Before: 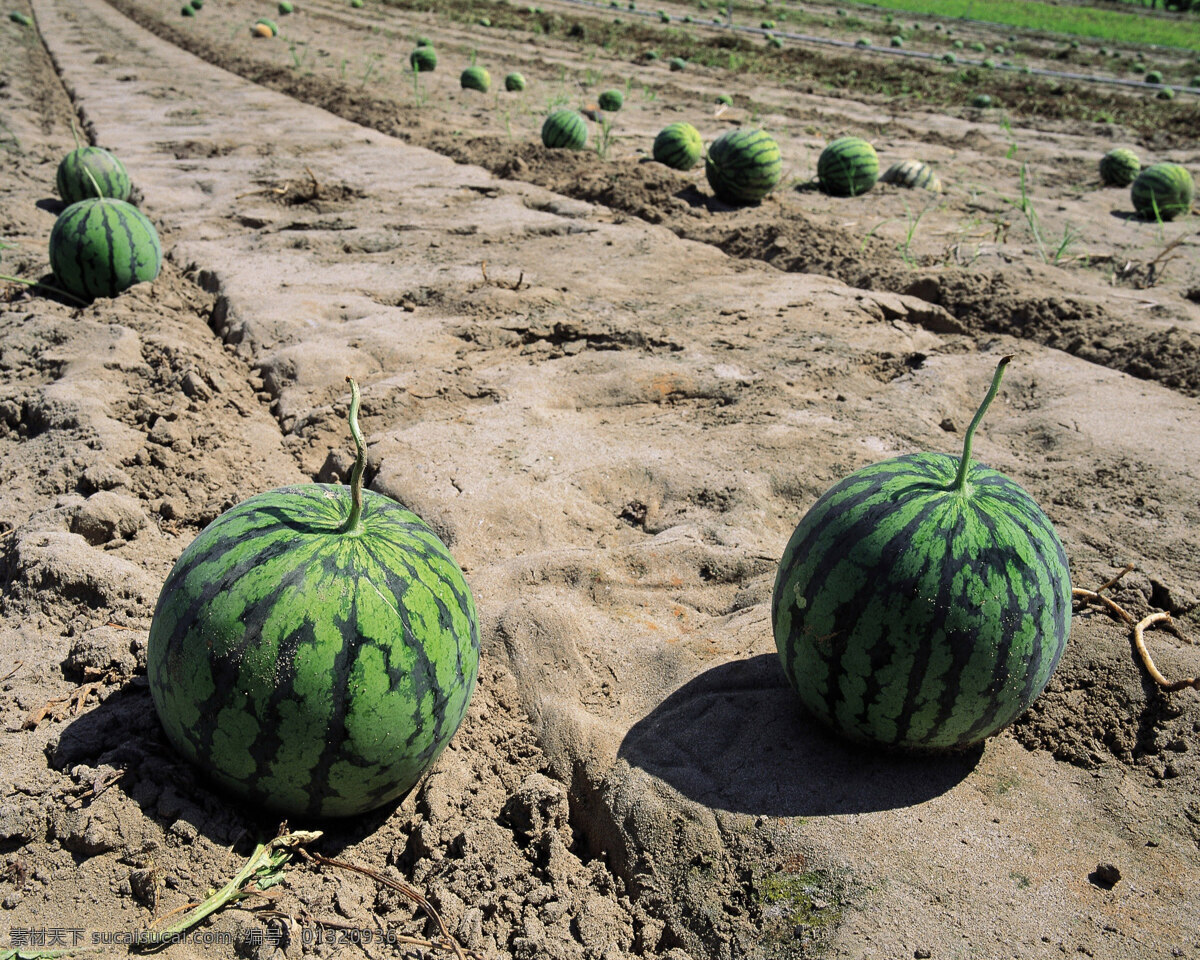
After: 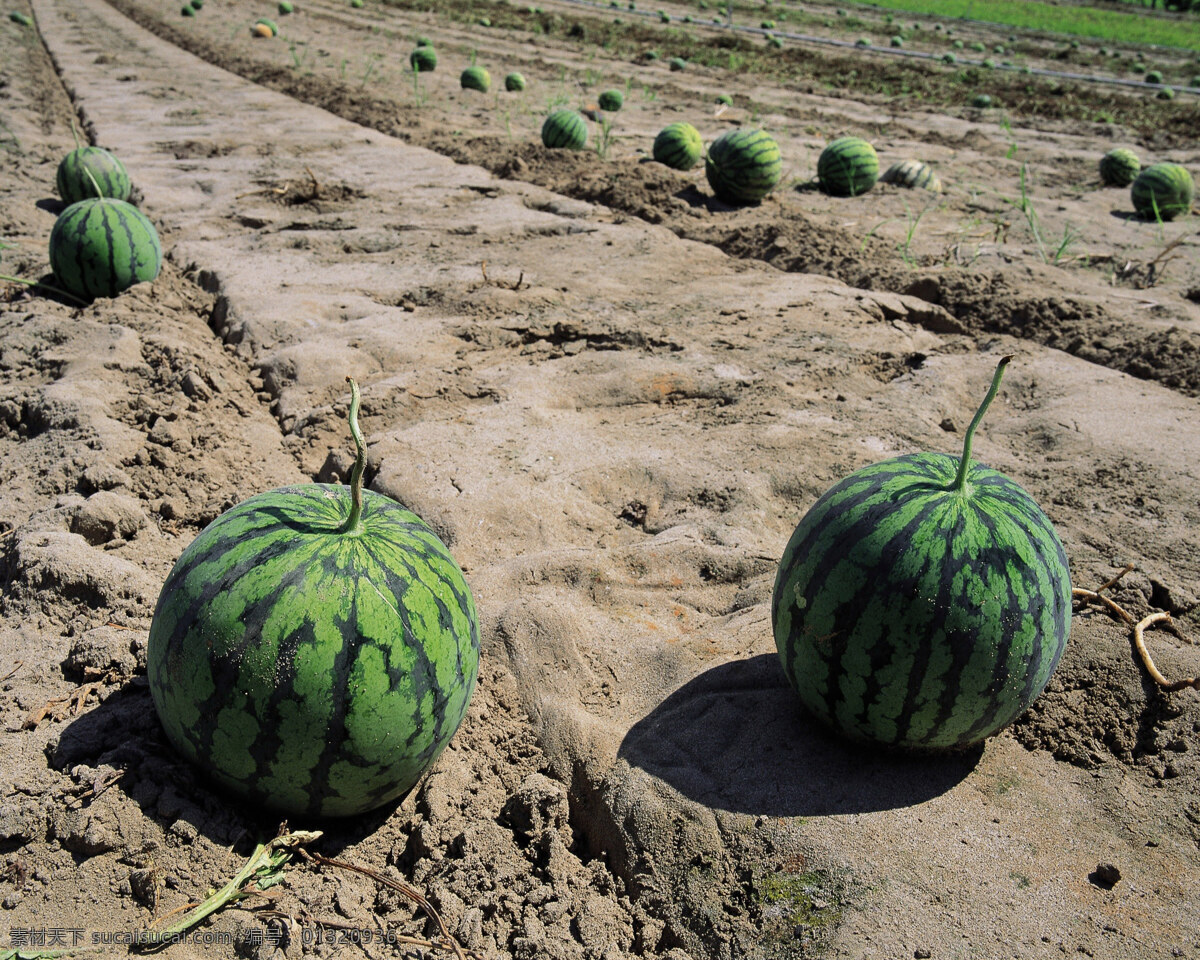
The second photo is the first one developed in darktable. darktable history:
exposure: exposure -0.156 EV, compensate exposure bias true, compensate highlight preservation false
